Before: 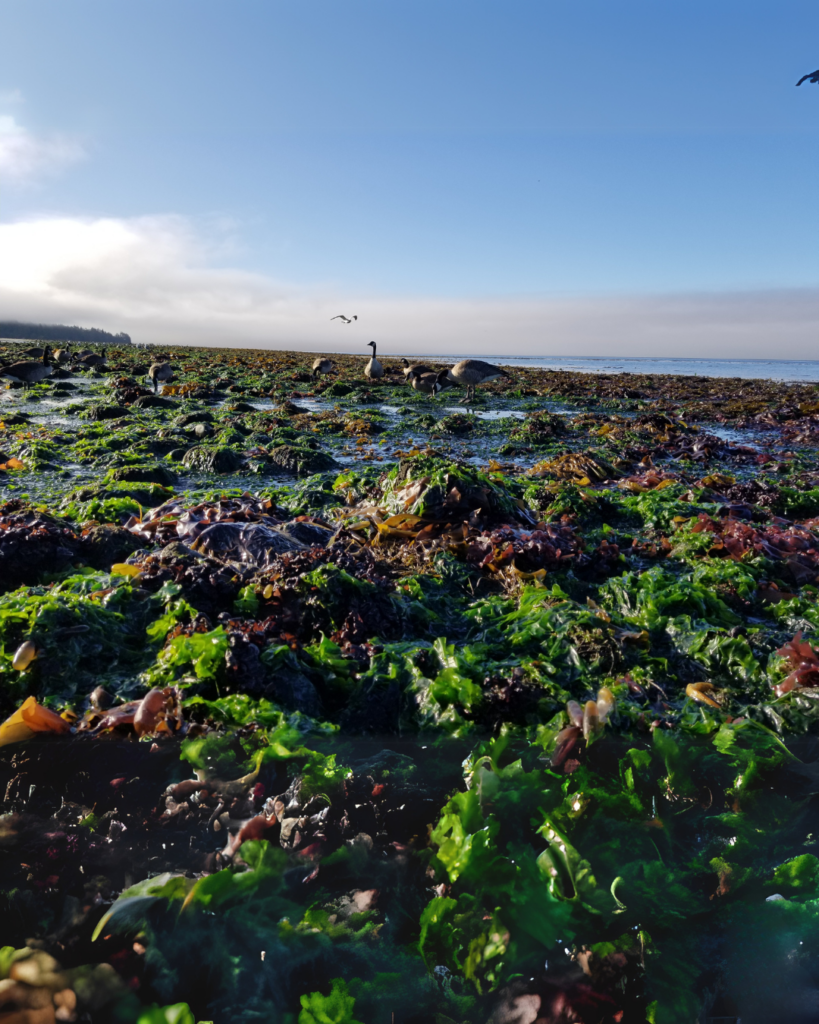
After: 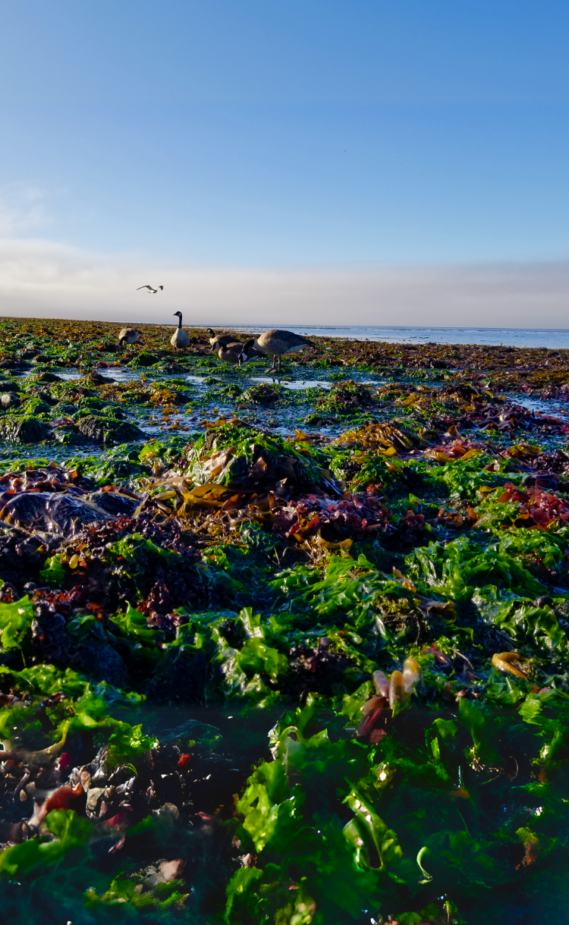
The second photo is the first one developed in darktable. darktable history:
crop and rotate: left 23.74%, top 2.942%, right 6.681%, bottom 6.667%
color balance rgb: perceptual saturation grading › global saturation 20%, perceptual saturation grading › highlights -25.395%, perceptual saturation grading › shadows 49.391%, global vibrance 20%
color correction: highlights b* 2.96
